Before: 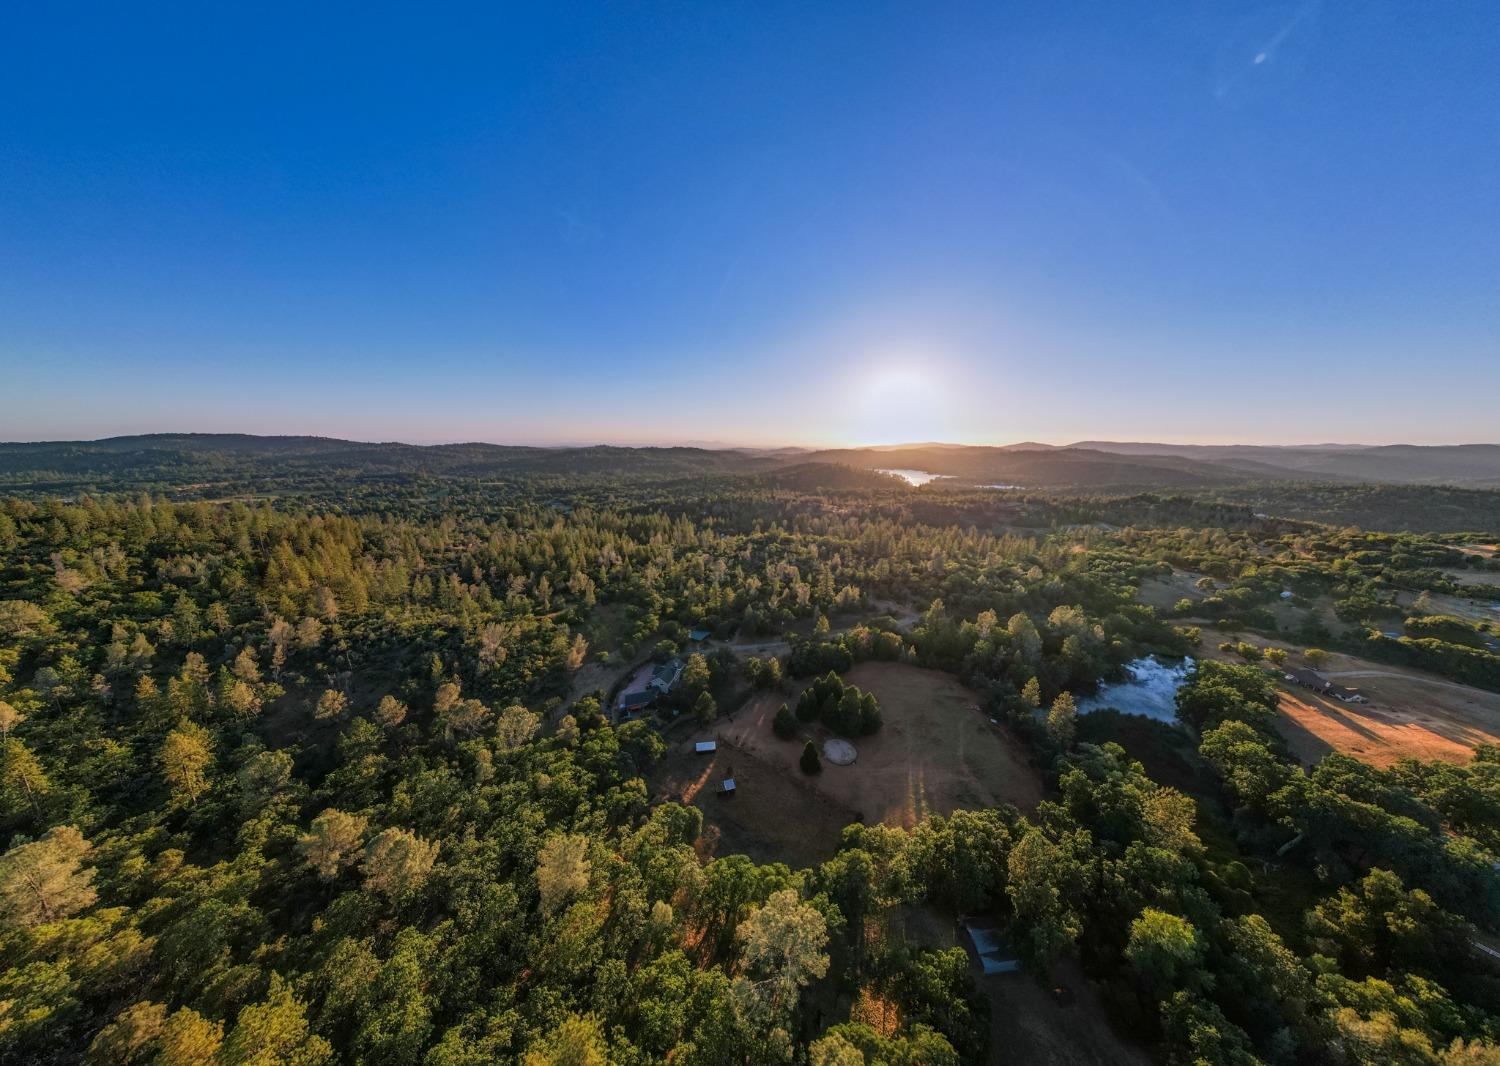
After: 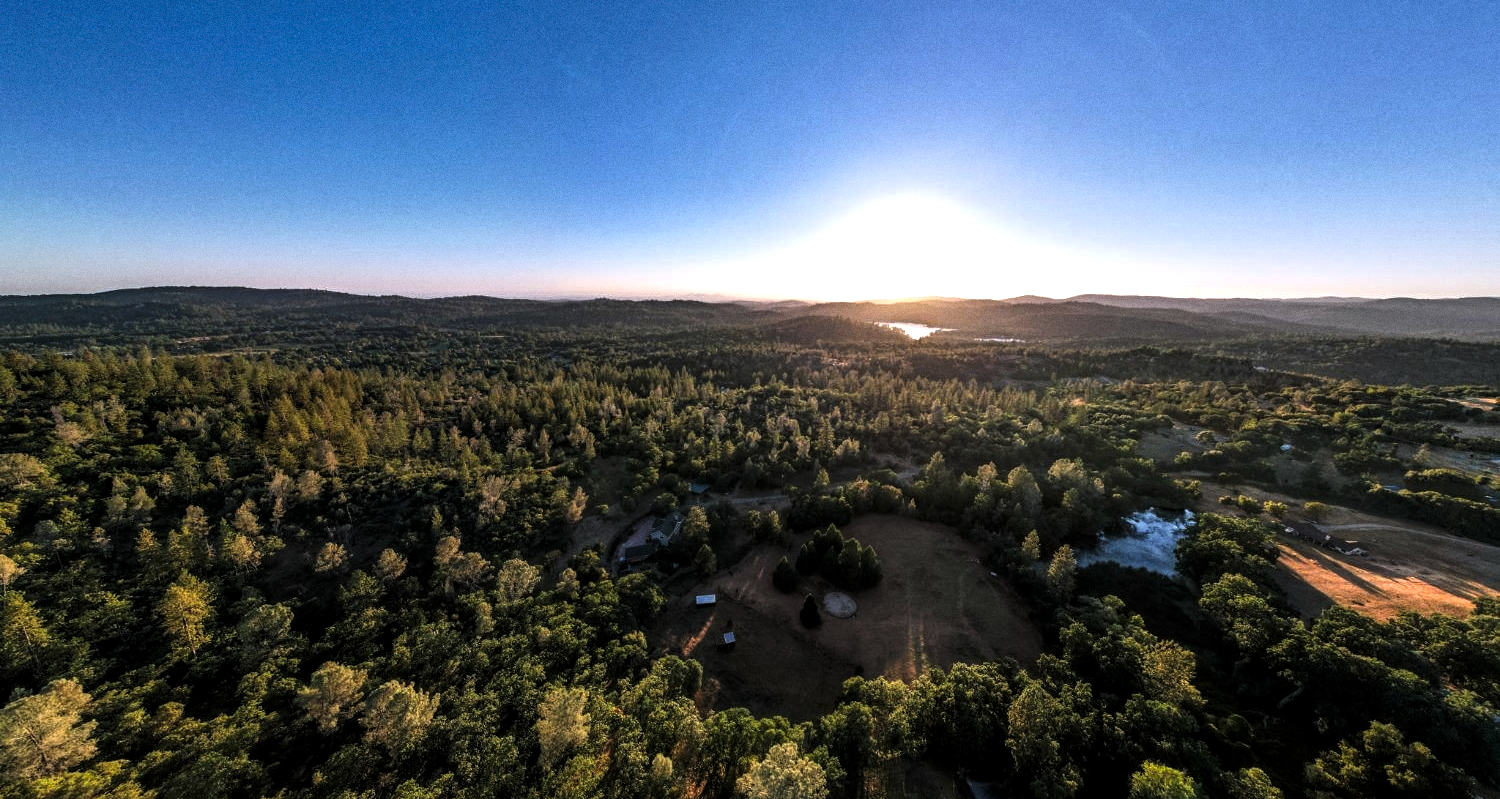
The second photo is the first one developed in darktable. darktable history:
crop: top 13.819%, bottom 11.169%
grain: coarseness 0.09 ISO
levels: levels [0.044, 0.475, 0.791]
